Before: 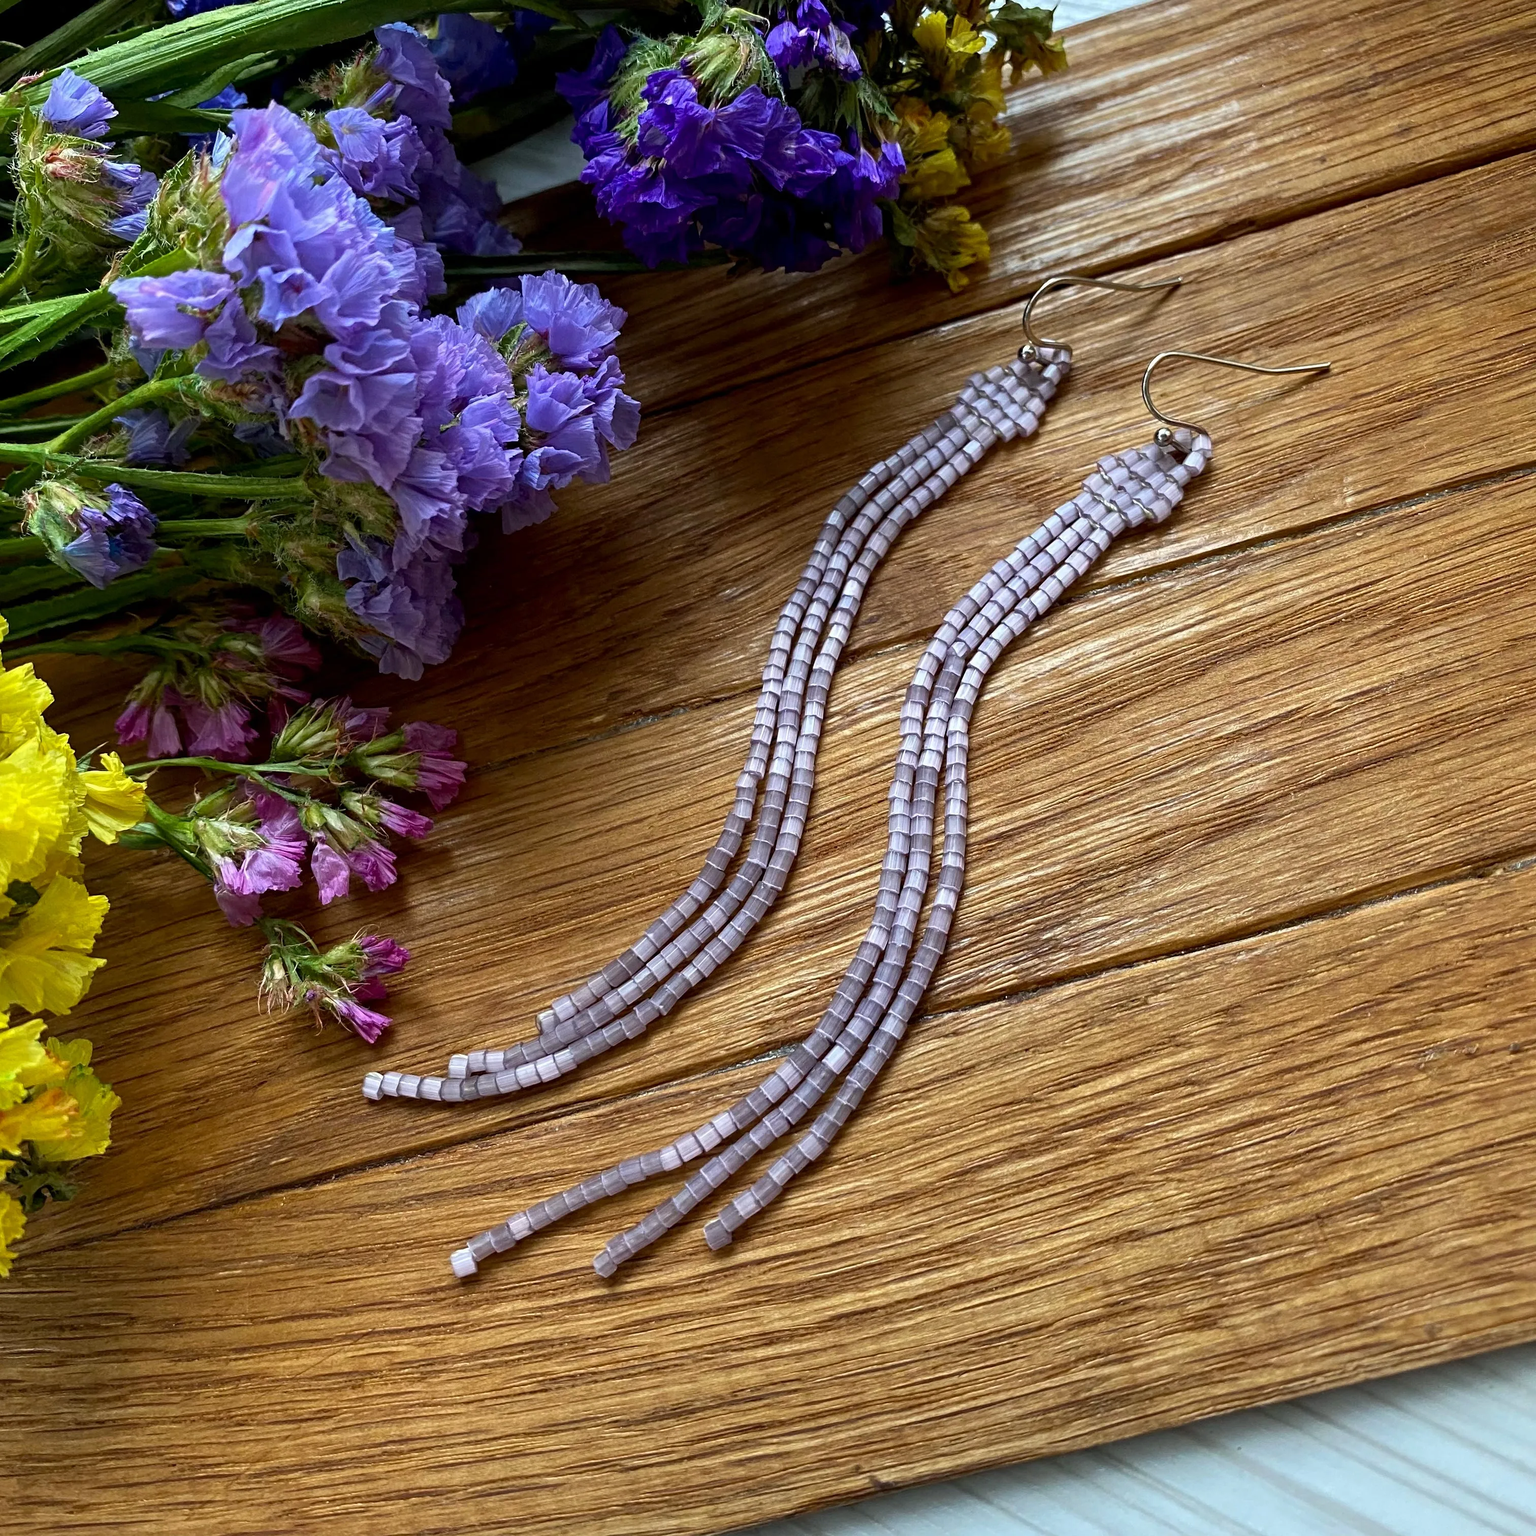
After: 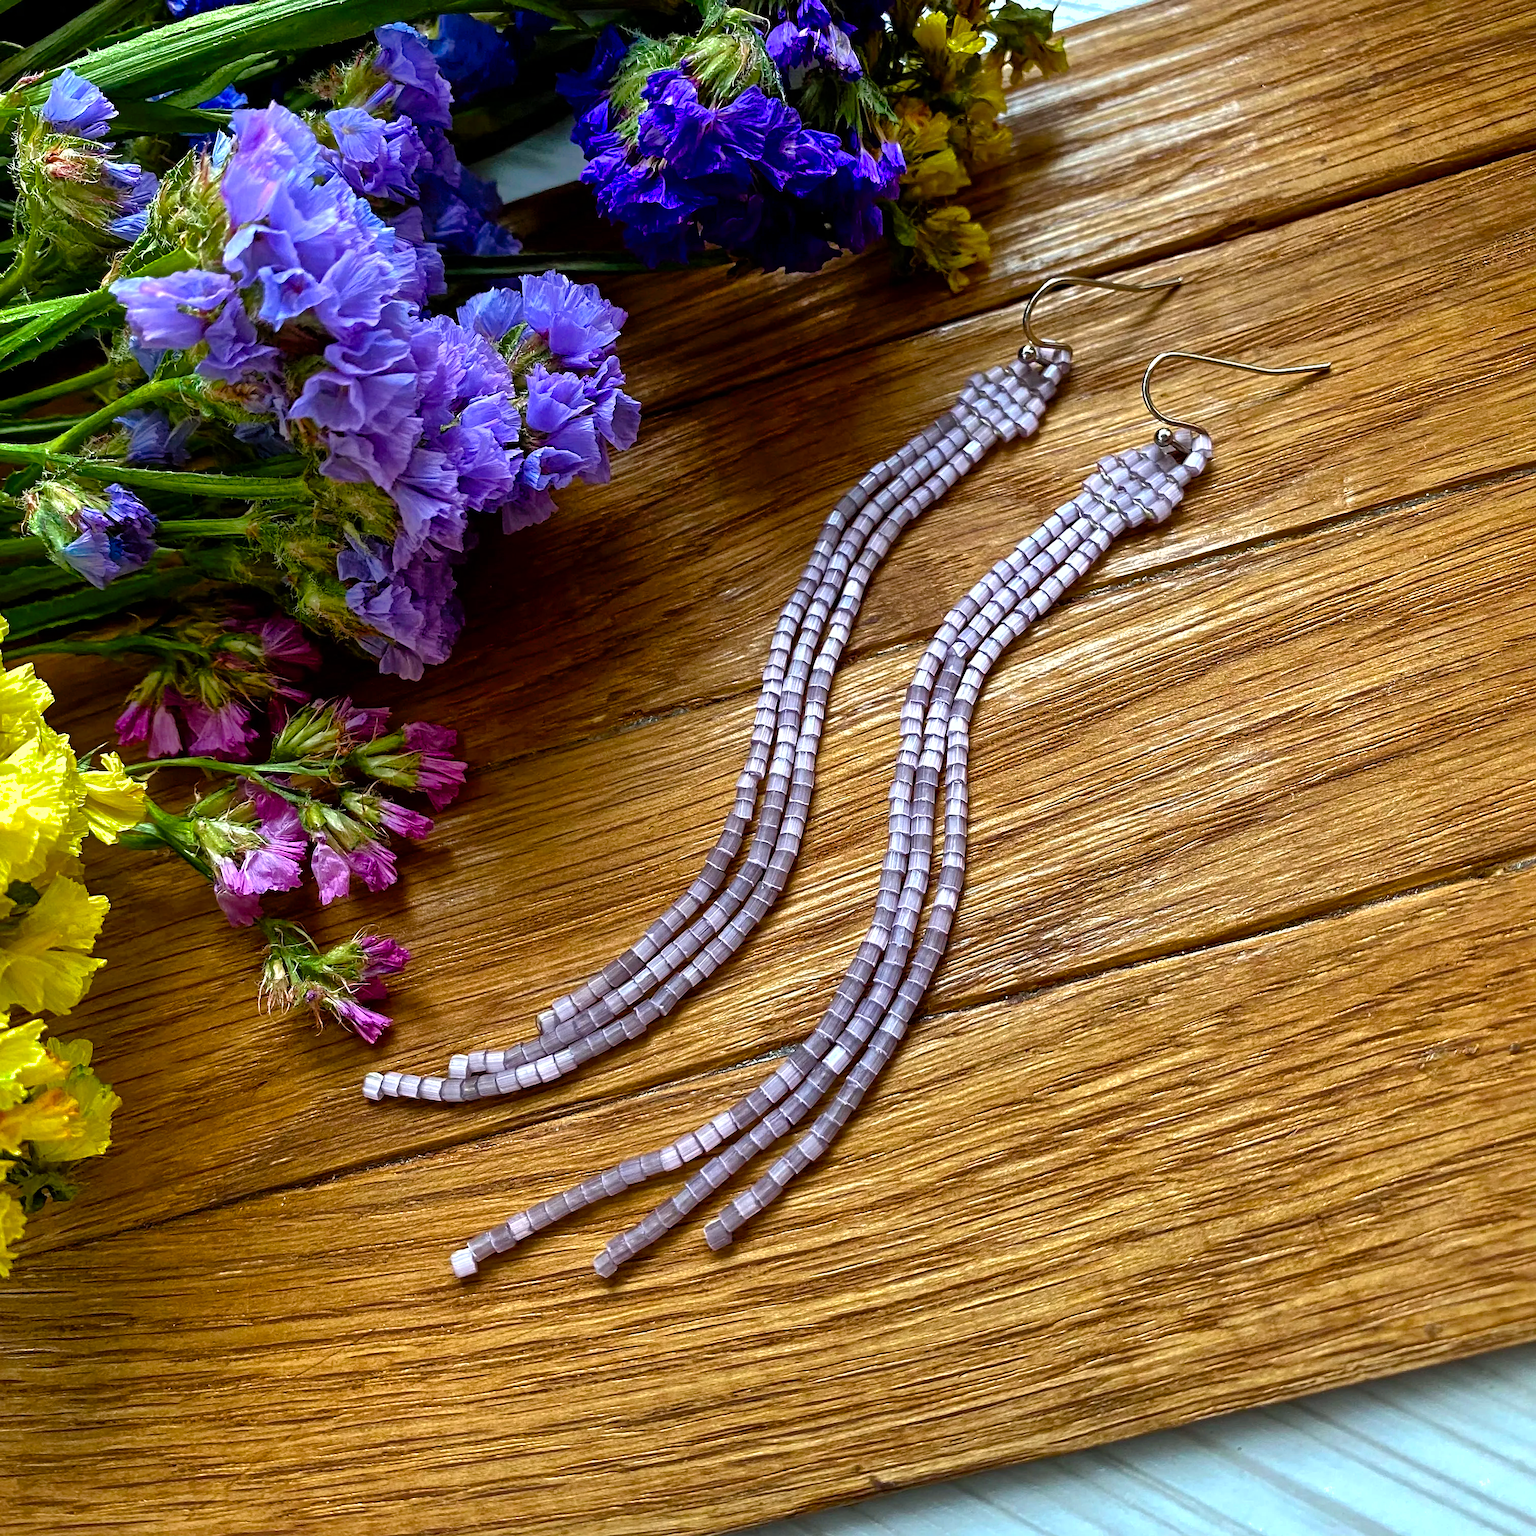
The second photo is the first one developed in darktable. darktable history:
color balance rgb: shadows lift › luminance -20%, power › hue 72.24°, highlights gain › luminance 15%, global offset › hue 171.6°, perceptual saturation grading › highlights -15%, perceptual saturation grading › shadows 25%, global vibrance 35%, contrast 10%
contrast brightness saturation: contrast 0.04, saturation 0.07
sharpen: radius 1.559, amount 0.373, threshold 1.271
shadows and highlights: on, module defaults
